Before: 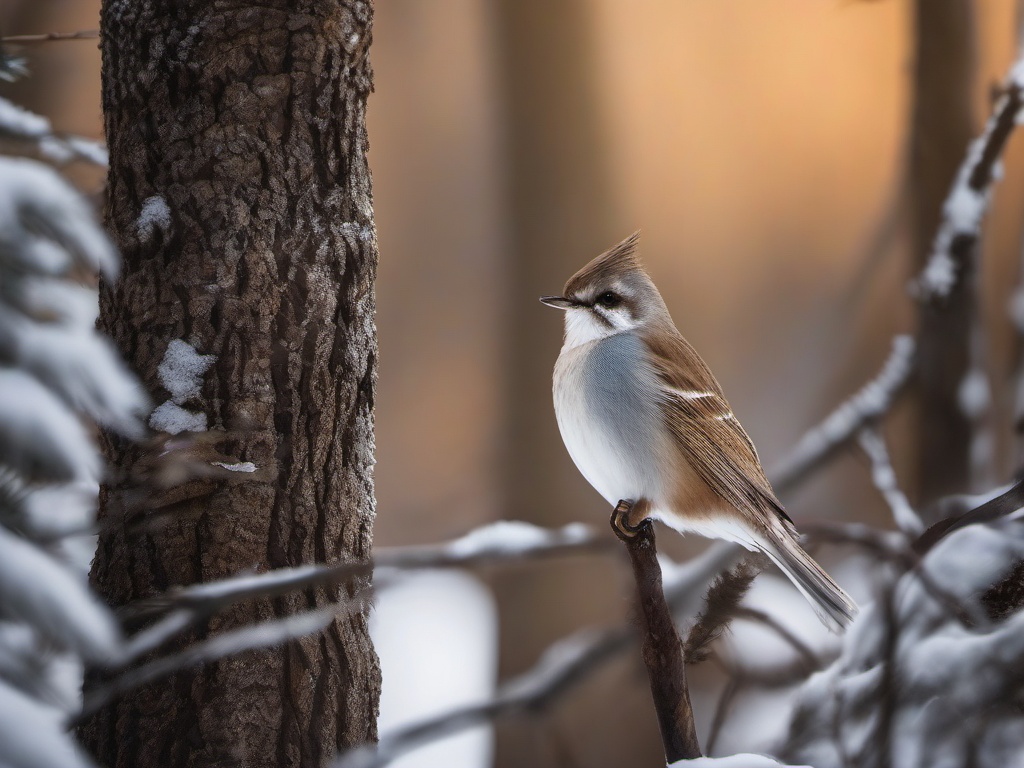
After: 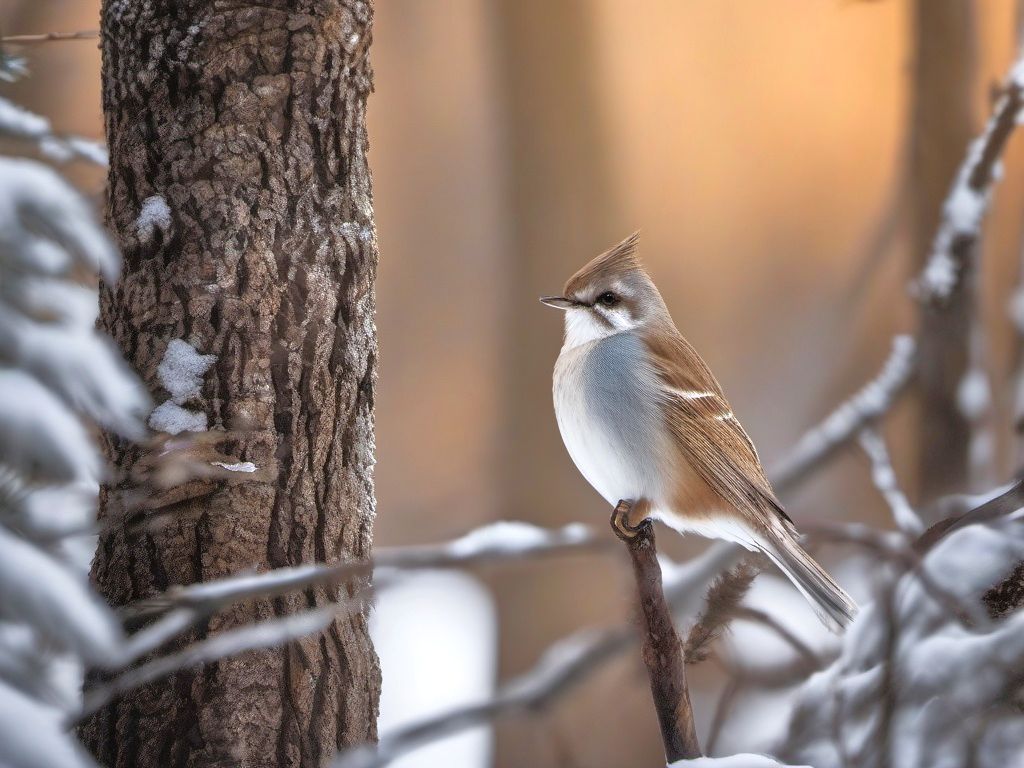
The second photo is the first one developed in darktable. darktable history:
exposure: exposure 0.226 EV, compensate highlight preservation false
tone equalizer: -7 EV 0.147 EV, -6 EV 0.568 EV, -5 EV 1.14 EV, -4 EV 1.37 EV, -3 EV 1.18 EV, -2 EV 0.6 EV, -1 EV 0.165 EV
